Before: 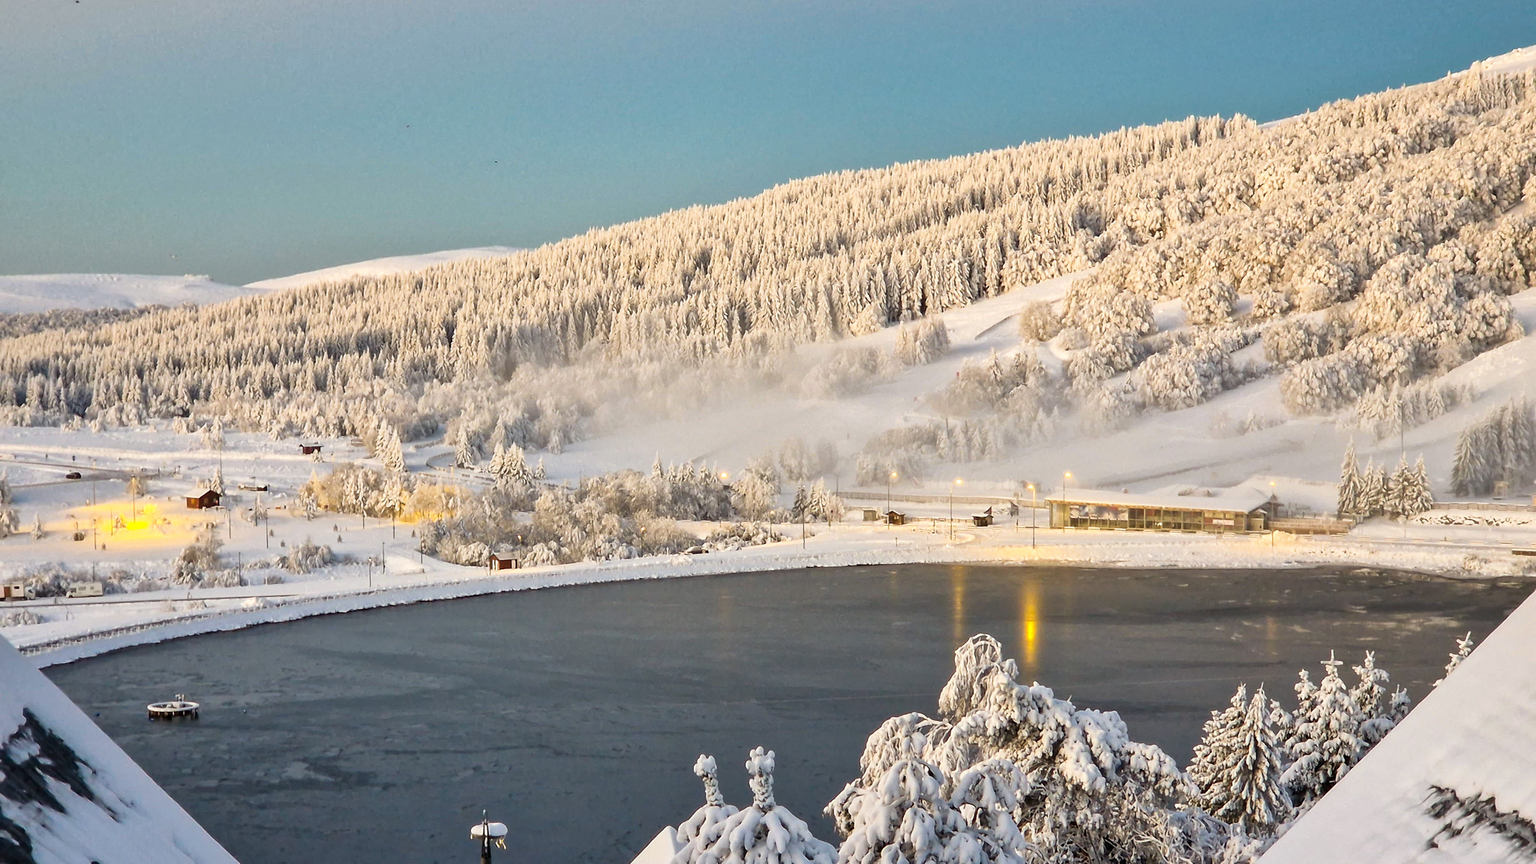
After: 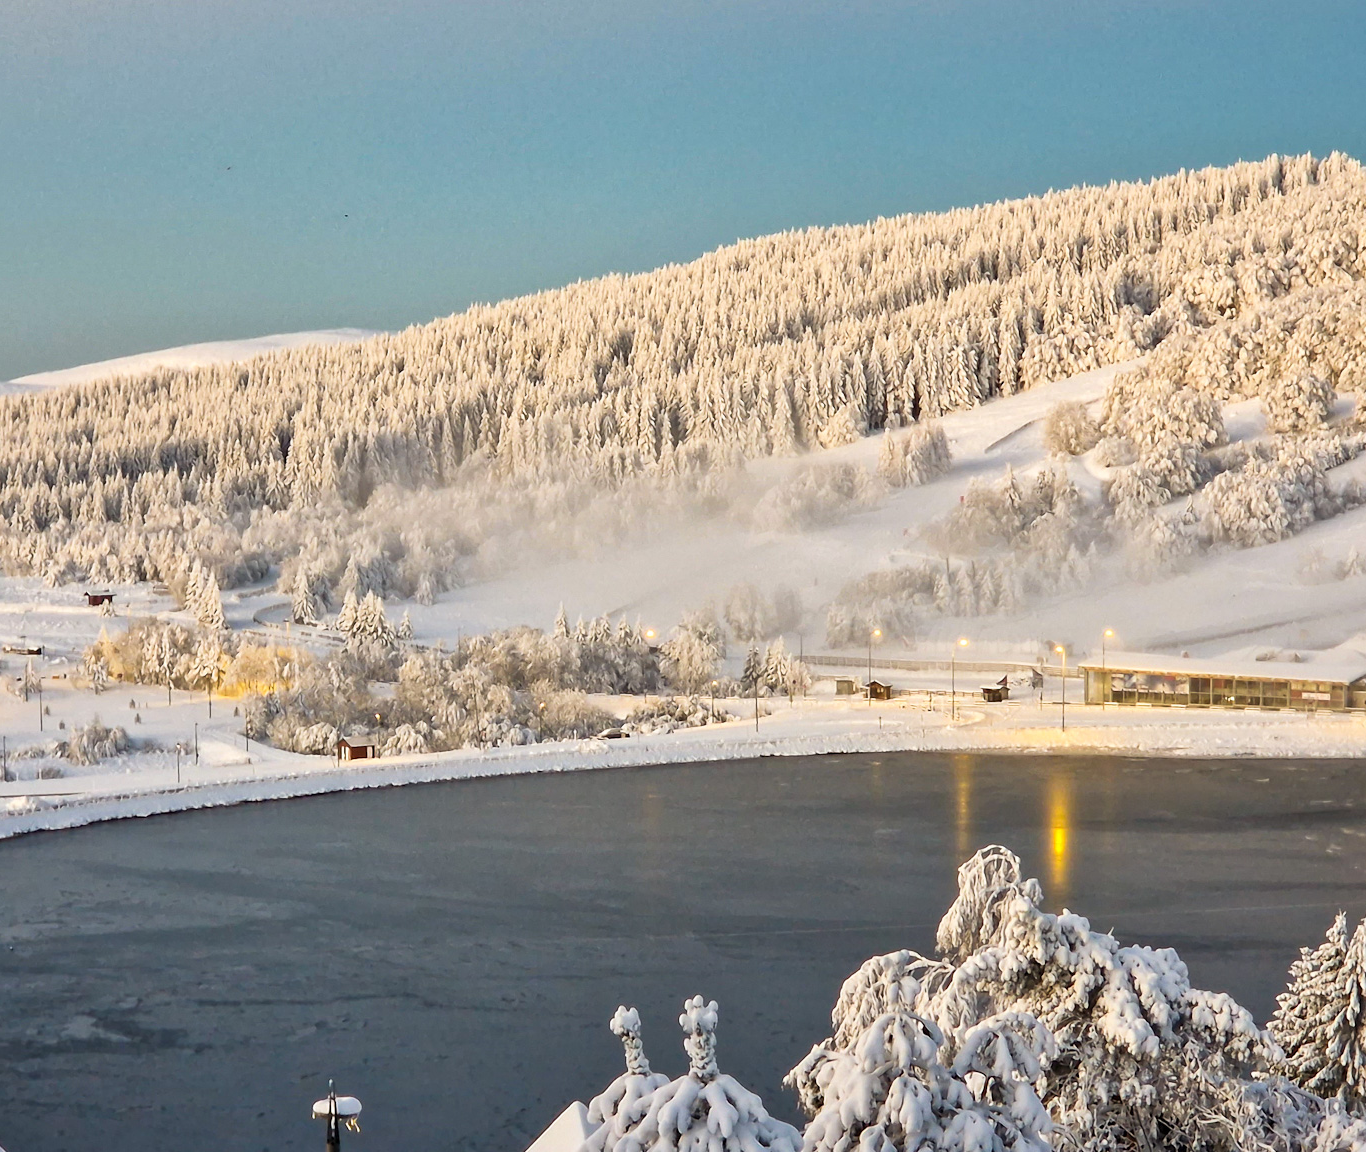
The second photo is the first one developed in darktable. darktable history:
crop: left 15.423%, right 17.853%
